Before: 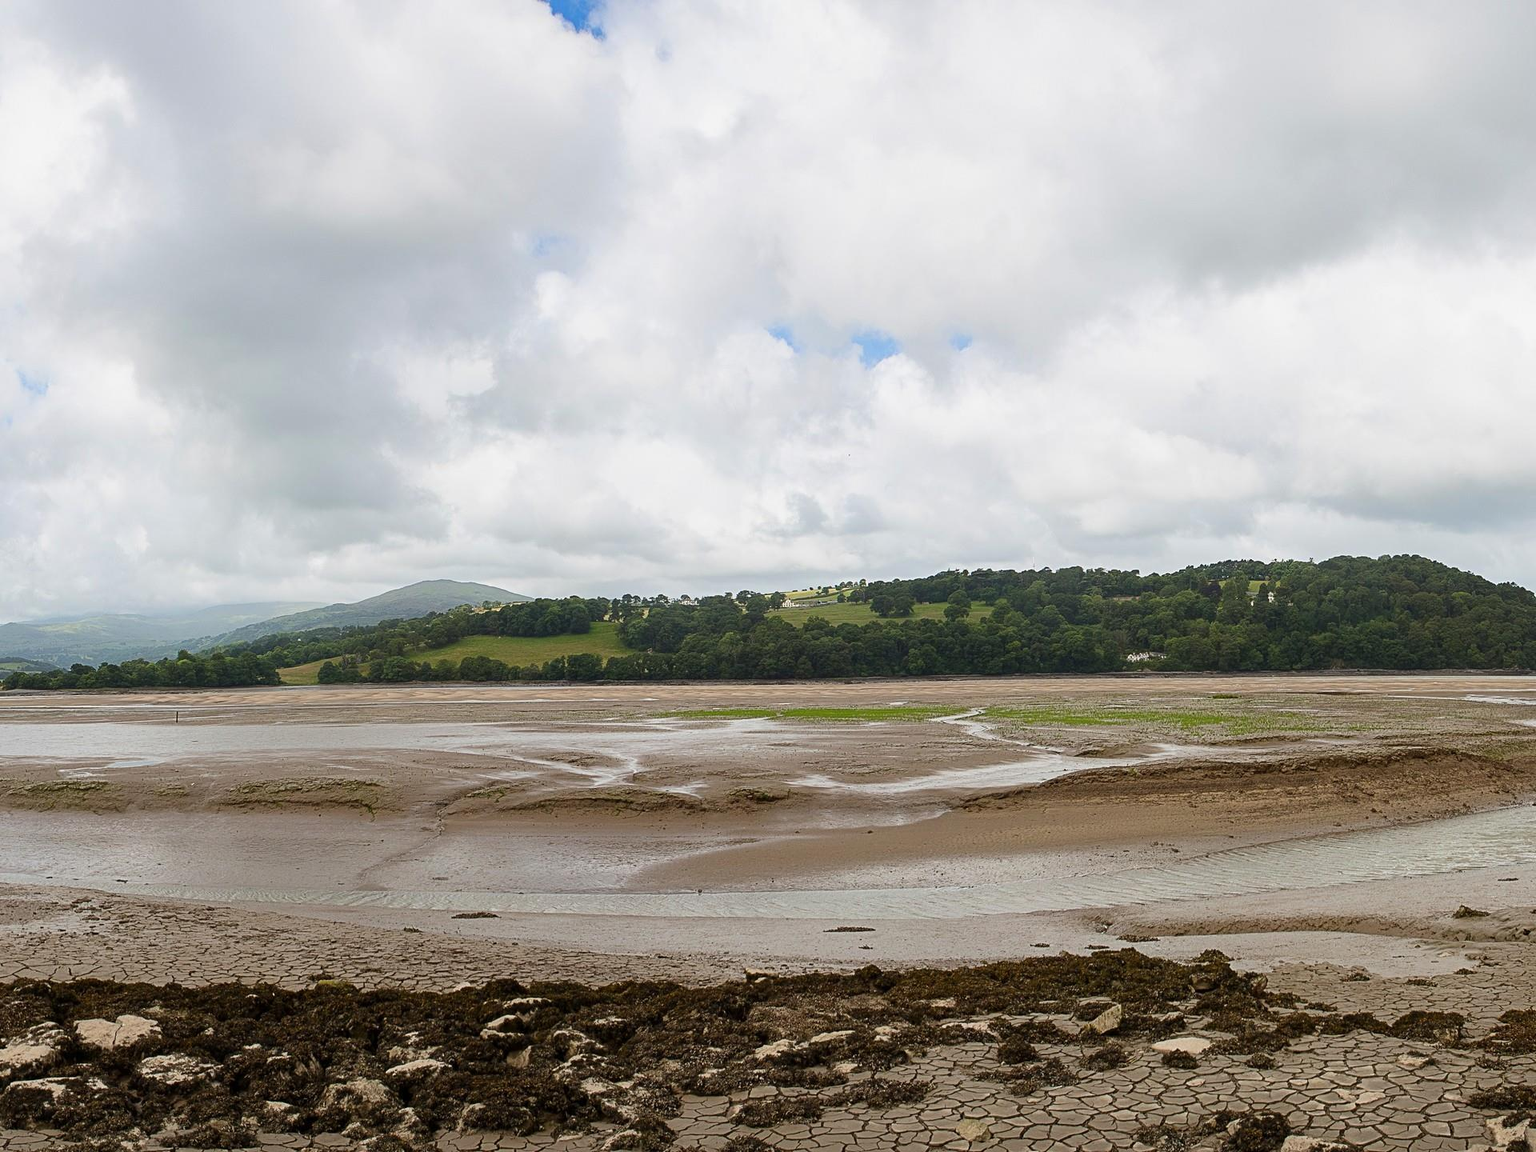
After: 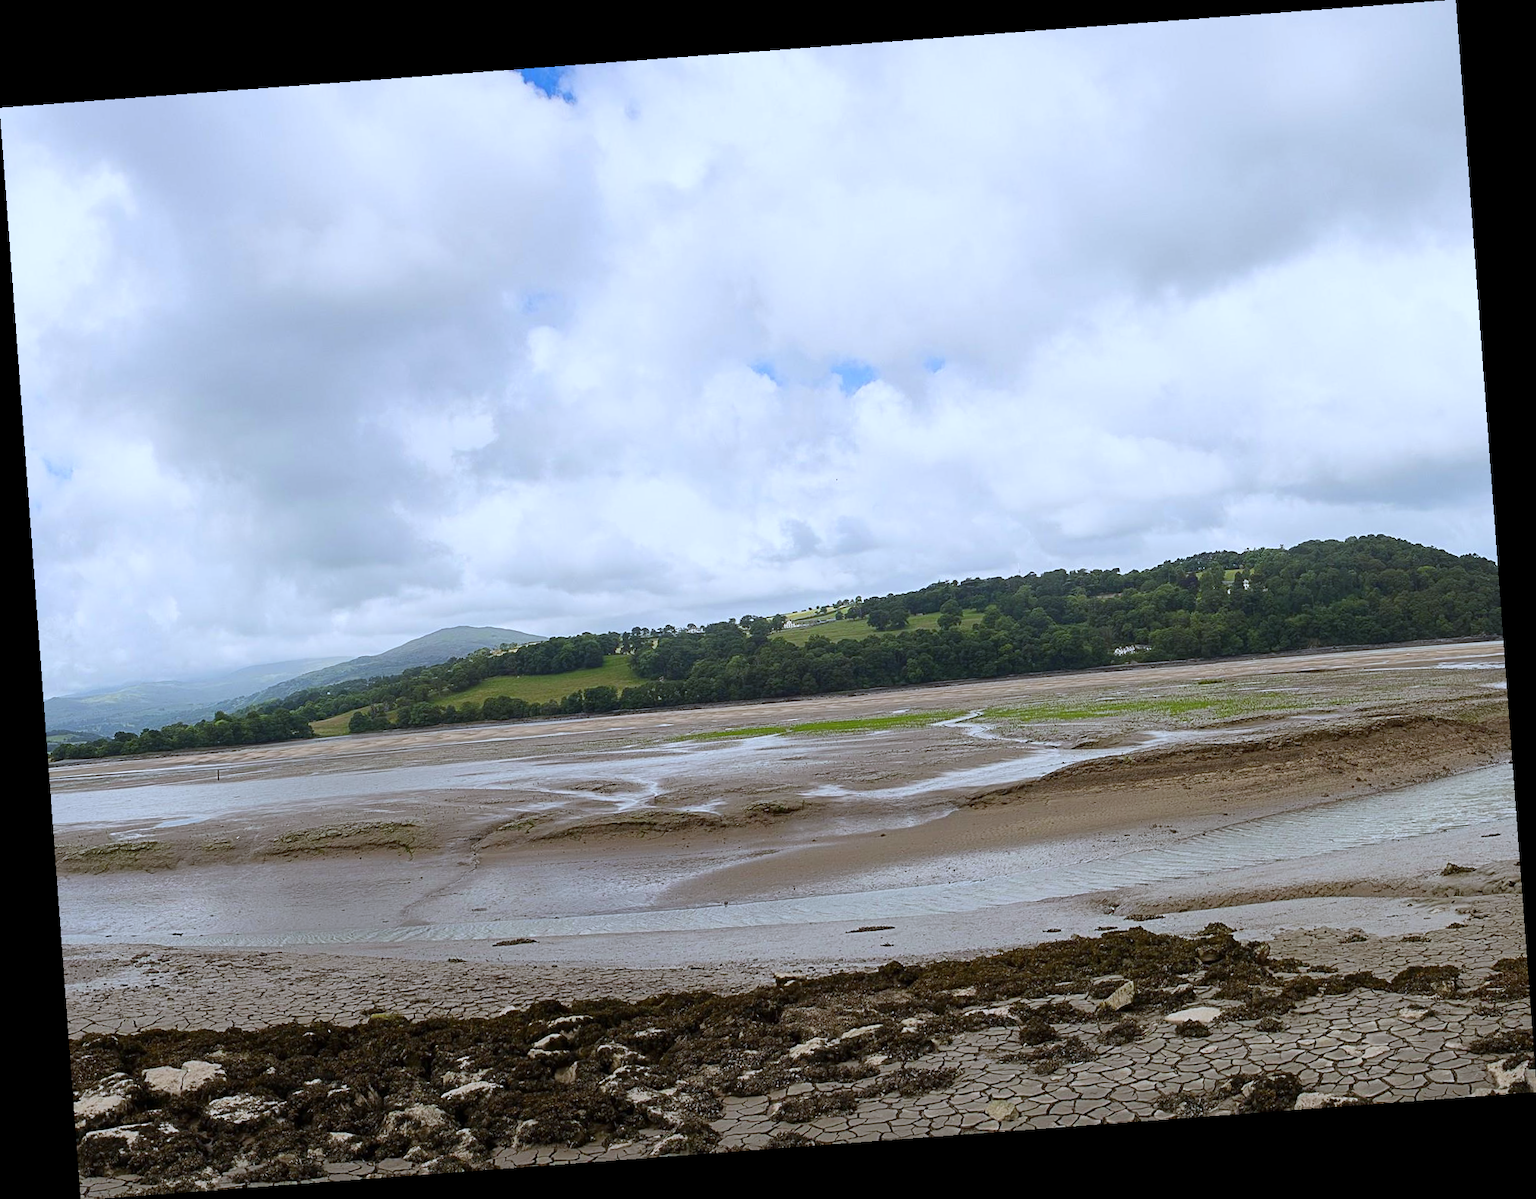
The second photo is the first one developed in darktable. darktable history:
rotate and perspective: rotation -4.25°, automatic cropping off
white balance: red 0.926, green 1.003, blue 1.133
